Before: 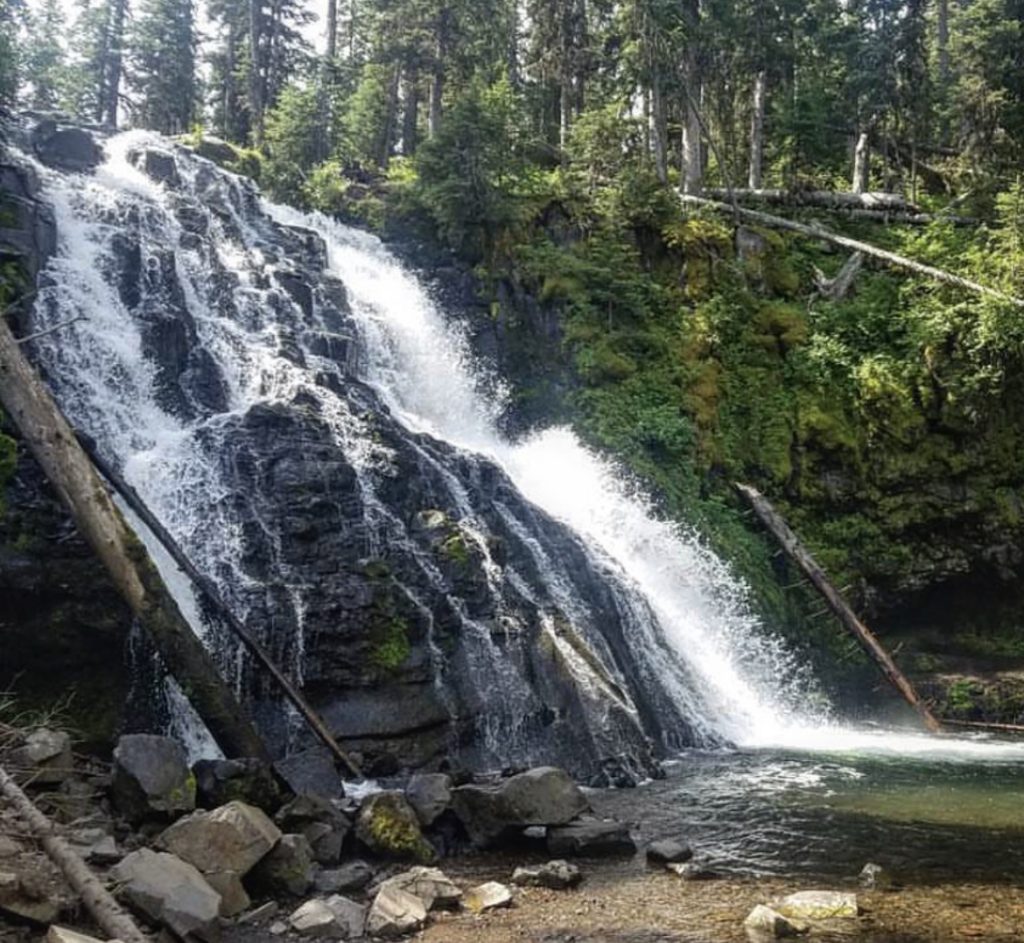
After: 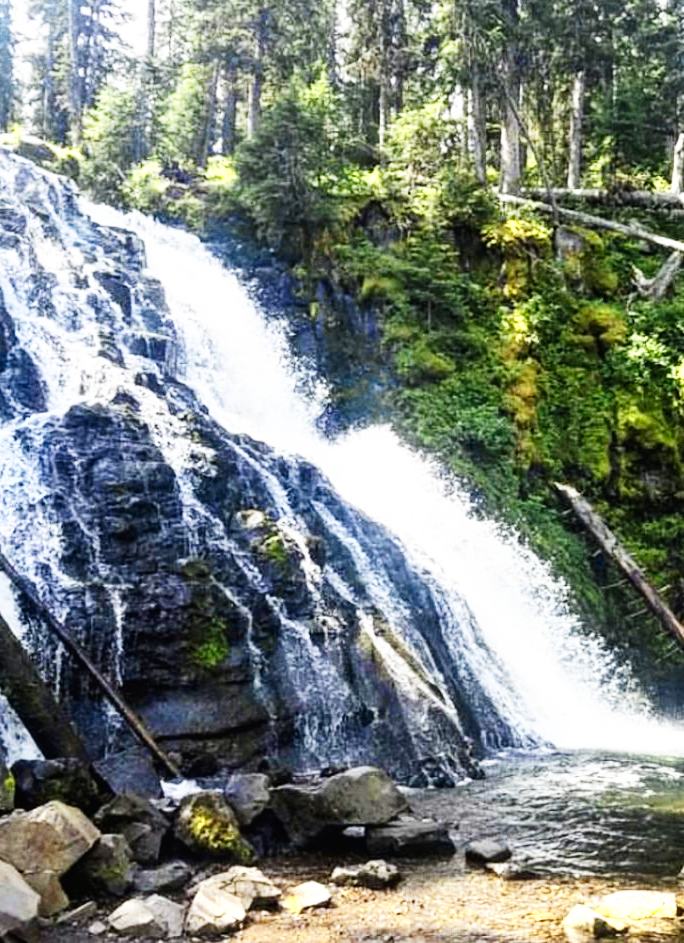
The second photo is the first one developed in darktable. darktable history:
crop and rotate: left 17.732%, right 15.423%
color zones: curves: ch0 [(0, 0.485) (0.178, 0.476) (0.261, 0.623) (0.411, 0.403) (0.708, 0.603) (0.934, 0.412)]; ch1 [(0.003, 0.485) (0.149, 0.496) (0.229, 0.584) (0.326, 0.551) (0.484, 0.262) (0.757, 0.643)]
base curve: curves: ch0 [(0, 0) (0.007, 0.004) (0.027, 0.03) (0.046, 0.07) (0.207, 0.54) (0.442, 0.872) (0.673, 0.972) (1, 1)], preserve colors none
